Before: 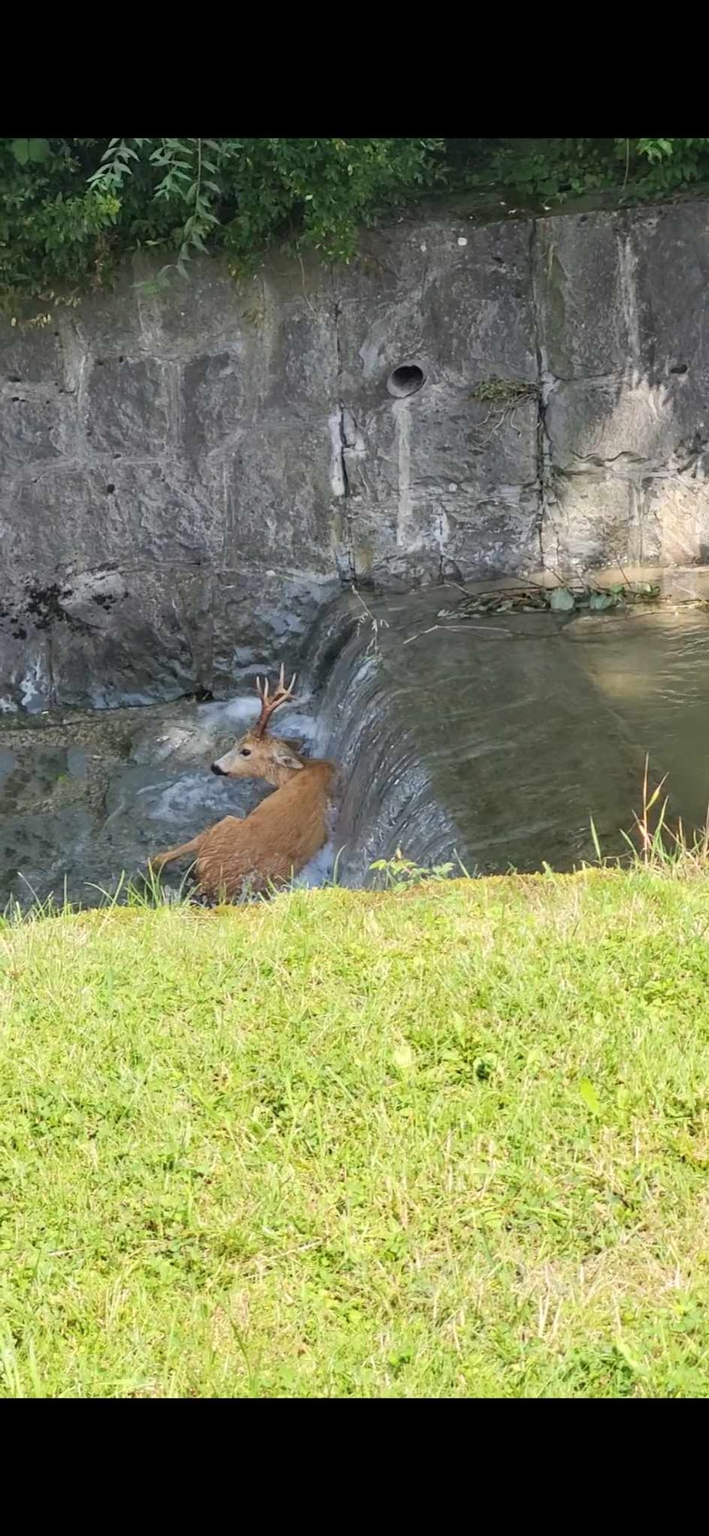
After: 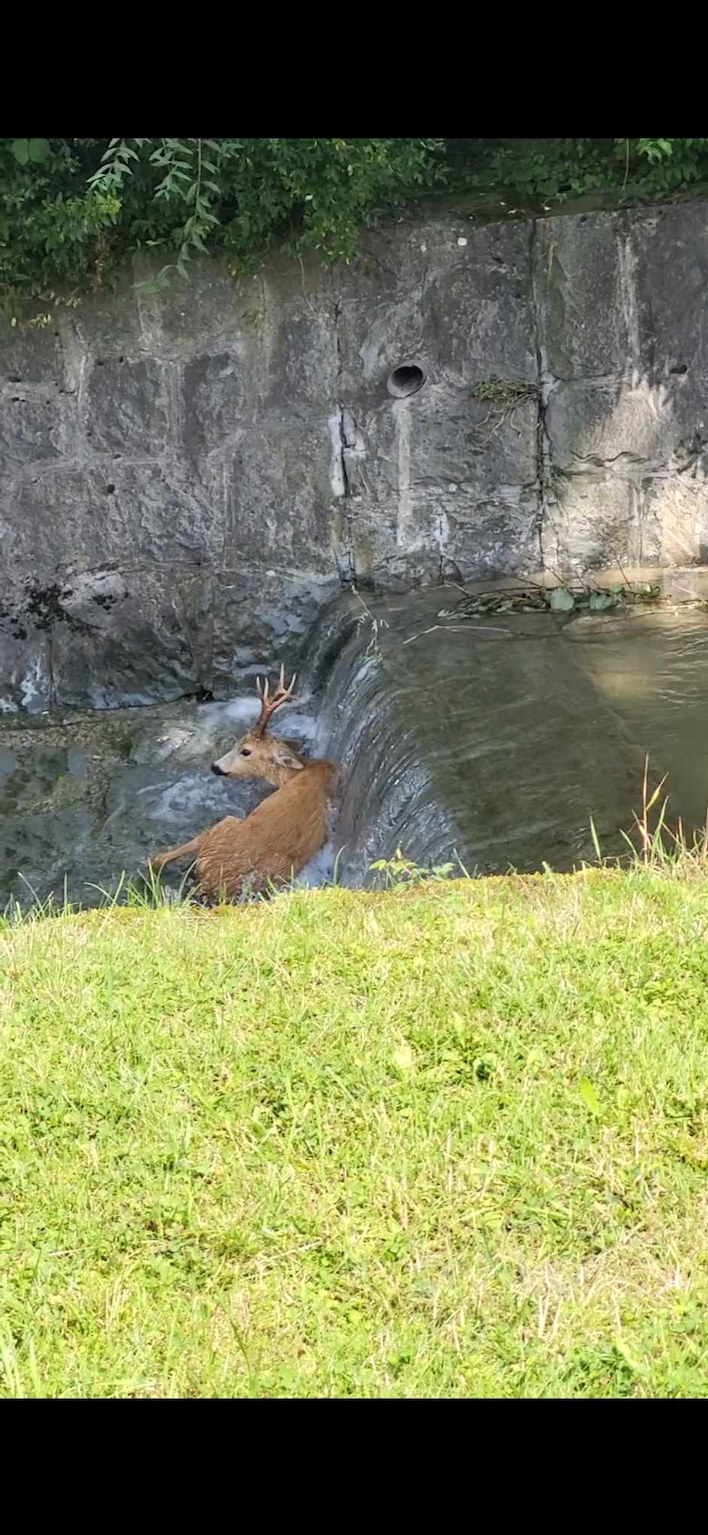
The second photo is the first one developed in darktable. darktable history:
exposure: compensate highlight preservation false
local contrast: highlights 106%, shadows 100%, detail 120%, midtone range 0.2
